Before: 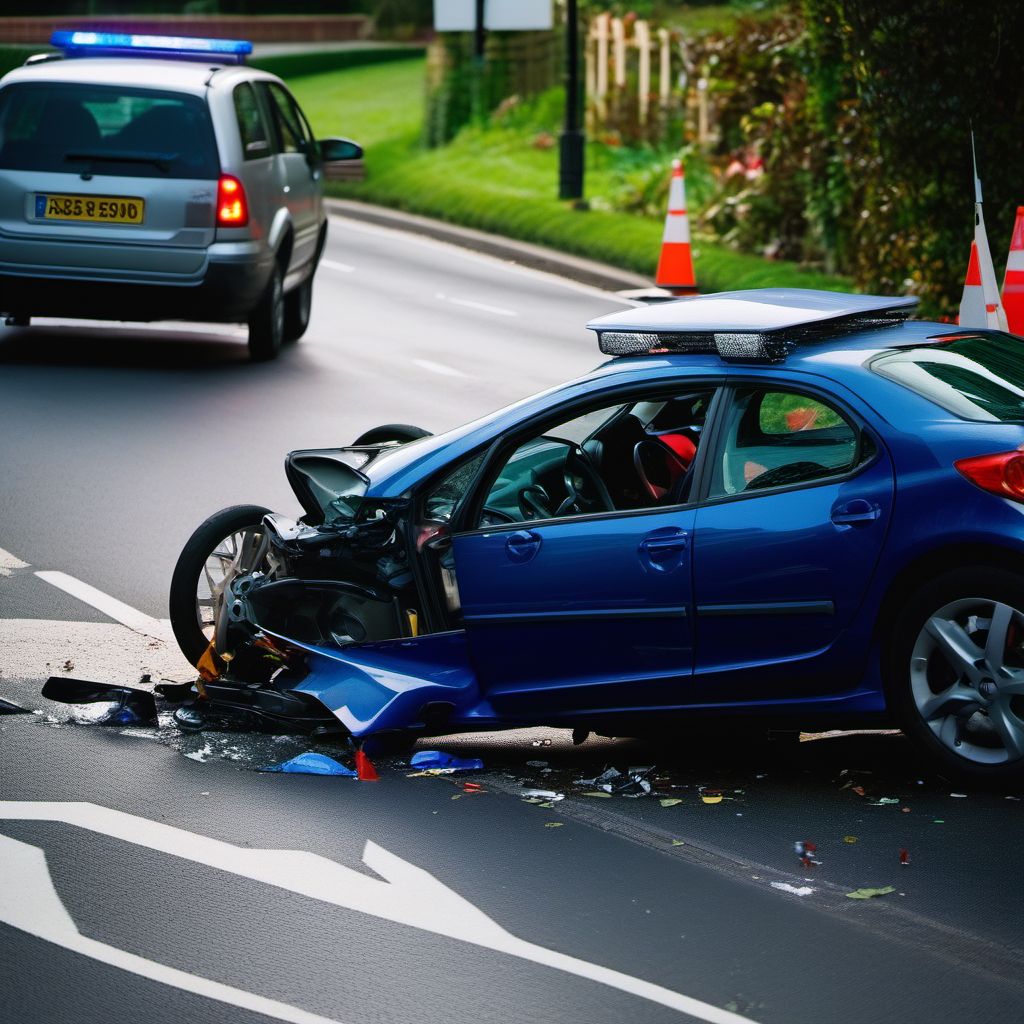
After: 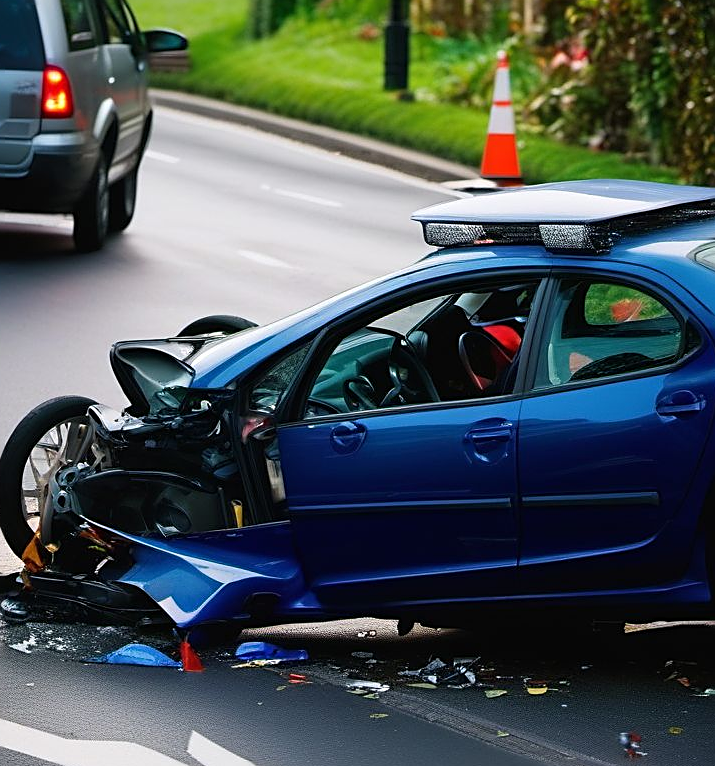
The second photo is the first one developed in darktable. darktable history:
exposure: compensate exposure bias true, compensate highlight preservation false
crop and rotate: left 17.103%, top 10.652%, right 12.986%, bottom 14.536%
sharpen: on, module defaults
